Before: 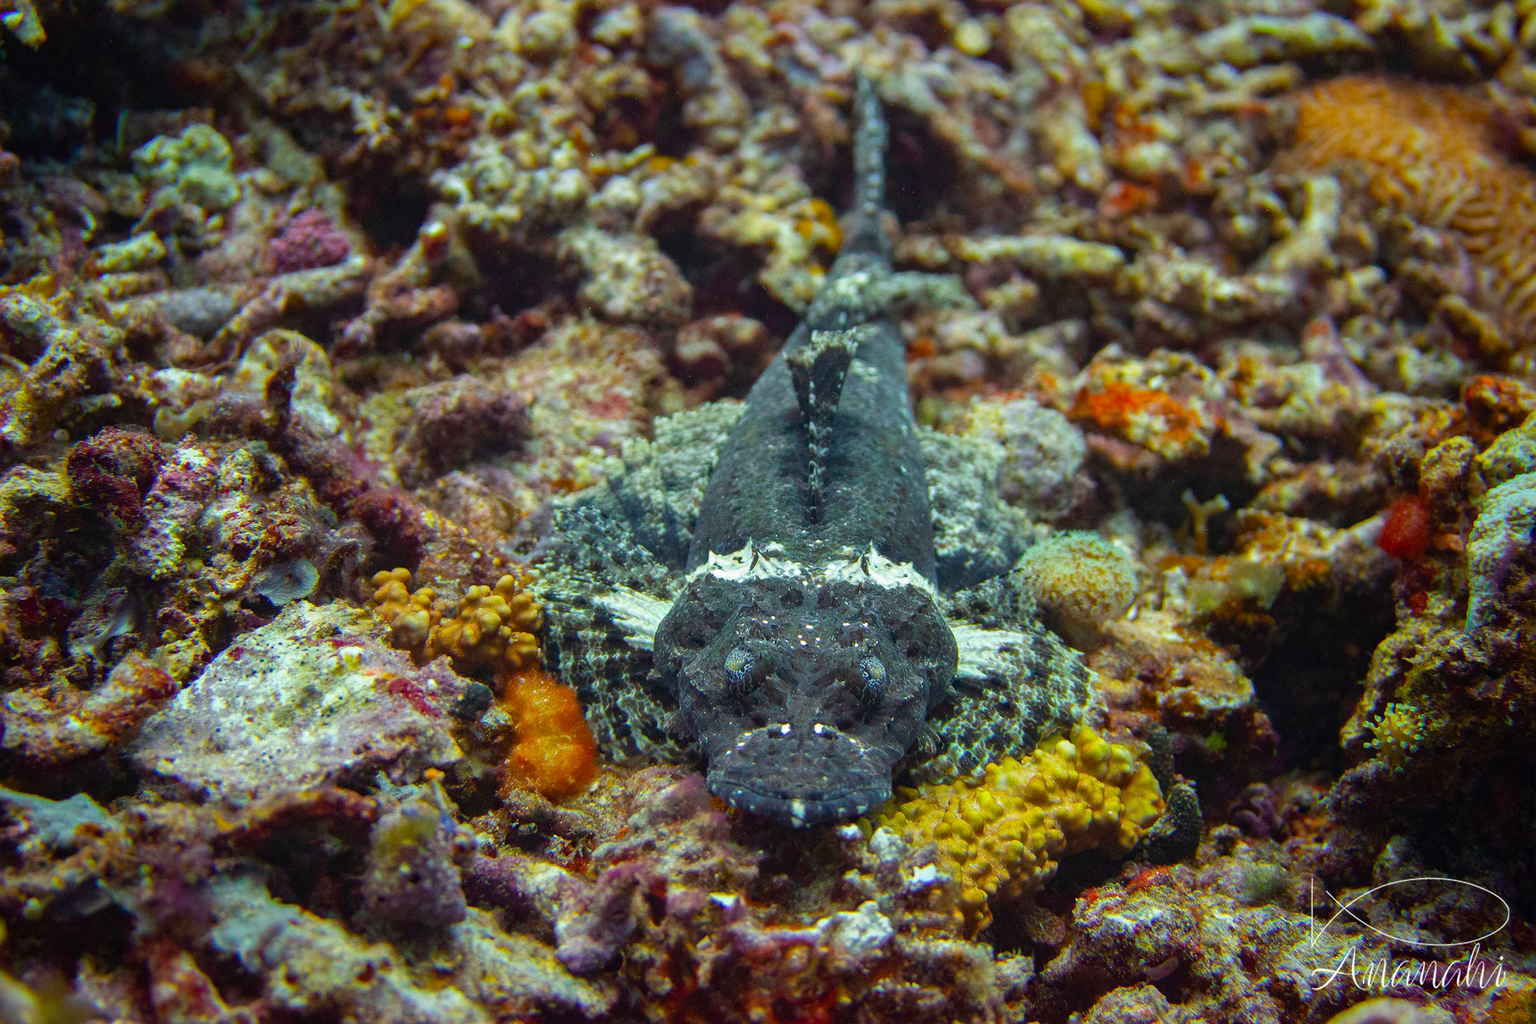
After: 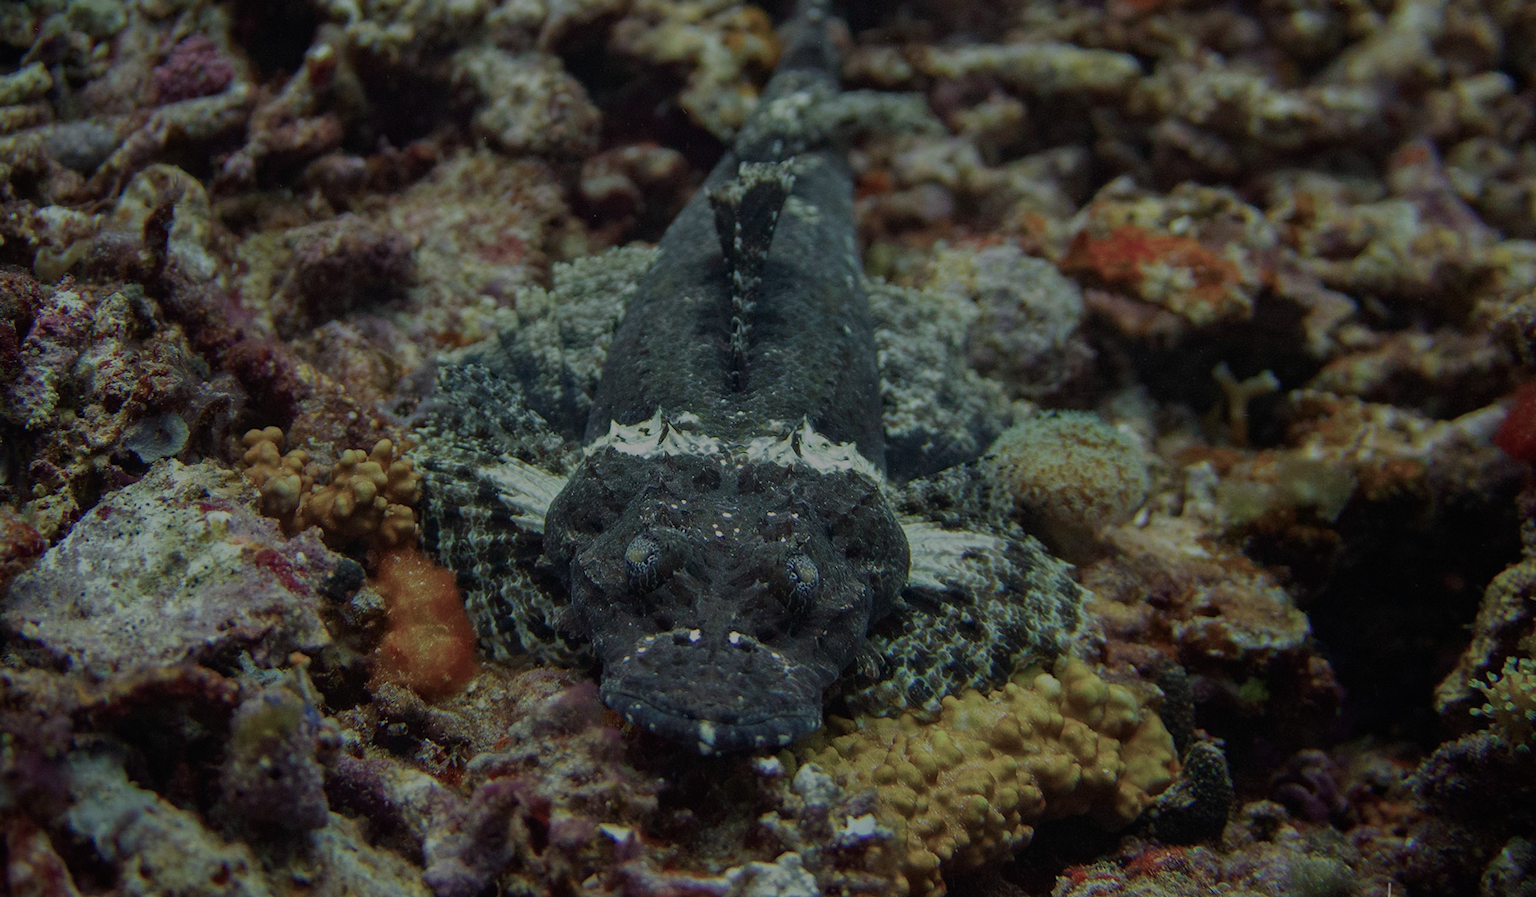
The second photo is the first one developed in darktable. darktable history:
exposure: exposure -1.468 EV, compensate highlight preservation false
rotate and perspective: rotation 1.69°, lens shift (vertical) -0.023, lens shift (horizontal) -0.291, crop left 0.025, crop right 0.988, crop top 0.092, crop bottom 0.842
crop and rotate: left 4.842%, top 15.51%, right 10.668%
color balance: input saturation 100.43%, contrast fulcrum 14.22%, output saturation 70.41%
